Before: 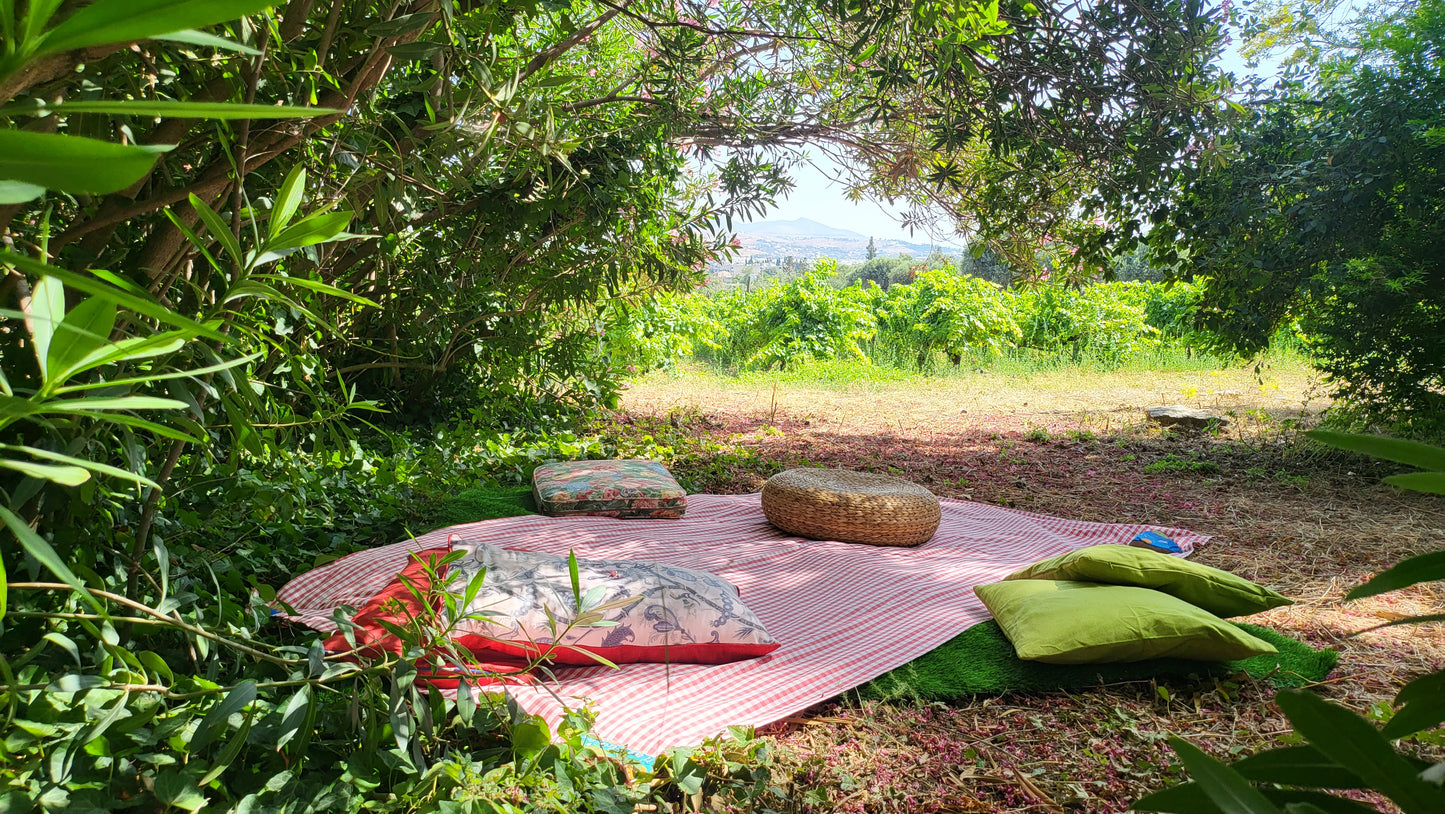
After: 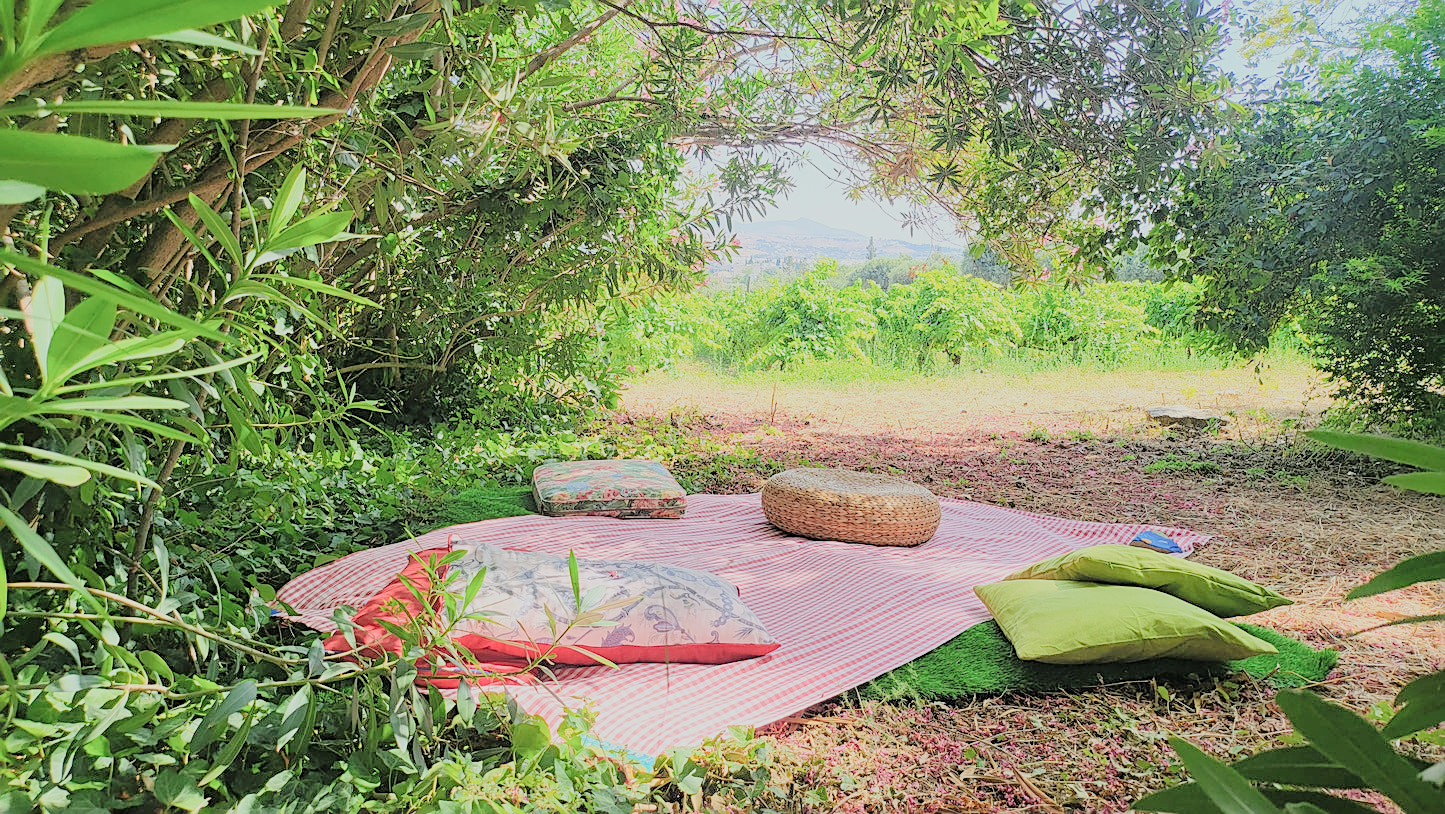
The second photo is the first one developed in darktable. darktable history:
exposure: black level correction -0.002, exposure 1.115 EV, compensate highlight preservation false
filmic rgb: black relative exposure -8.02 EV, white relative exposure 8.06 EV, target black luminance 0%, hardness 2.52, latitude 75.83%, contrast 0.553, shadows ↔ highlights balance 0.008%
tone curve: curves: ch0 [(0, 0) (0.003, 0.018) (0.011, 0.019) (0.025, 0.024) (0.044, 0.037) (0.069, 0.053) (0.1, 0.075) (0.136, 0.105) (0.177, 0.136) (0.224, 0.179) (0.277, 0.244) (0.335, 0.319) (0.399, 0.4) (0.468, 0.495) (0.543, 0.58) (0.623, 0.671) (0.709, 0.757) (0.801, 0.838) (0.898, 0.913) (1, 1)], color space Lab, linked channels, preserve colors none
sharpen: radius 1.921
tone equalizer: -8 EV -0.769 EV, -7 EV -0.728 EV, -6 EV -0.596 EV, -5 EV -0.405 EV, -3 EV 0.394 EV, -2 EV 0.6 EV, -1 EV 0.678 EV, +0 EV 0.735 EV
color correction: highlights b* -0.057, saturation 1.07
